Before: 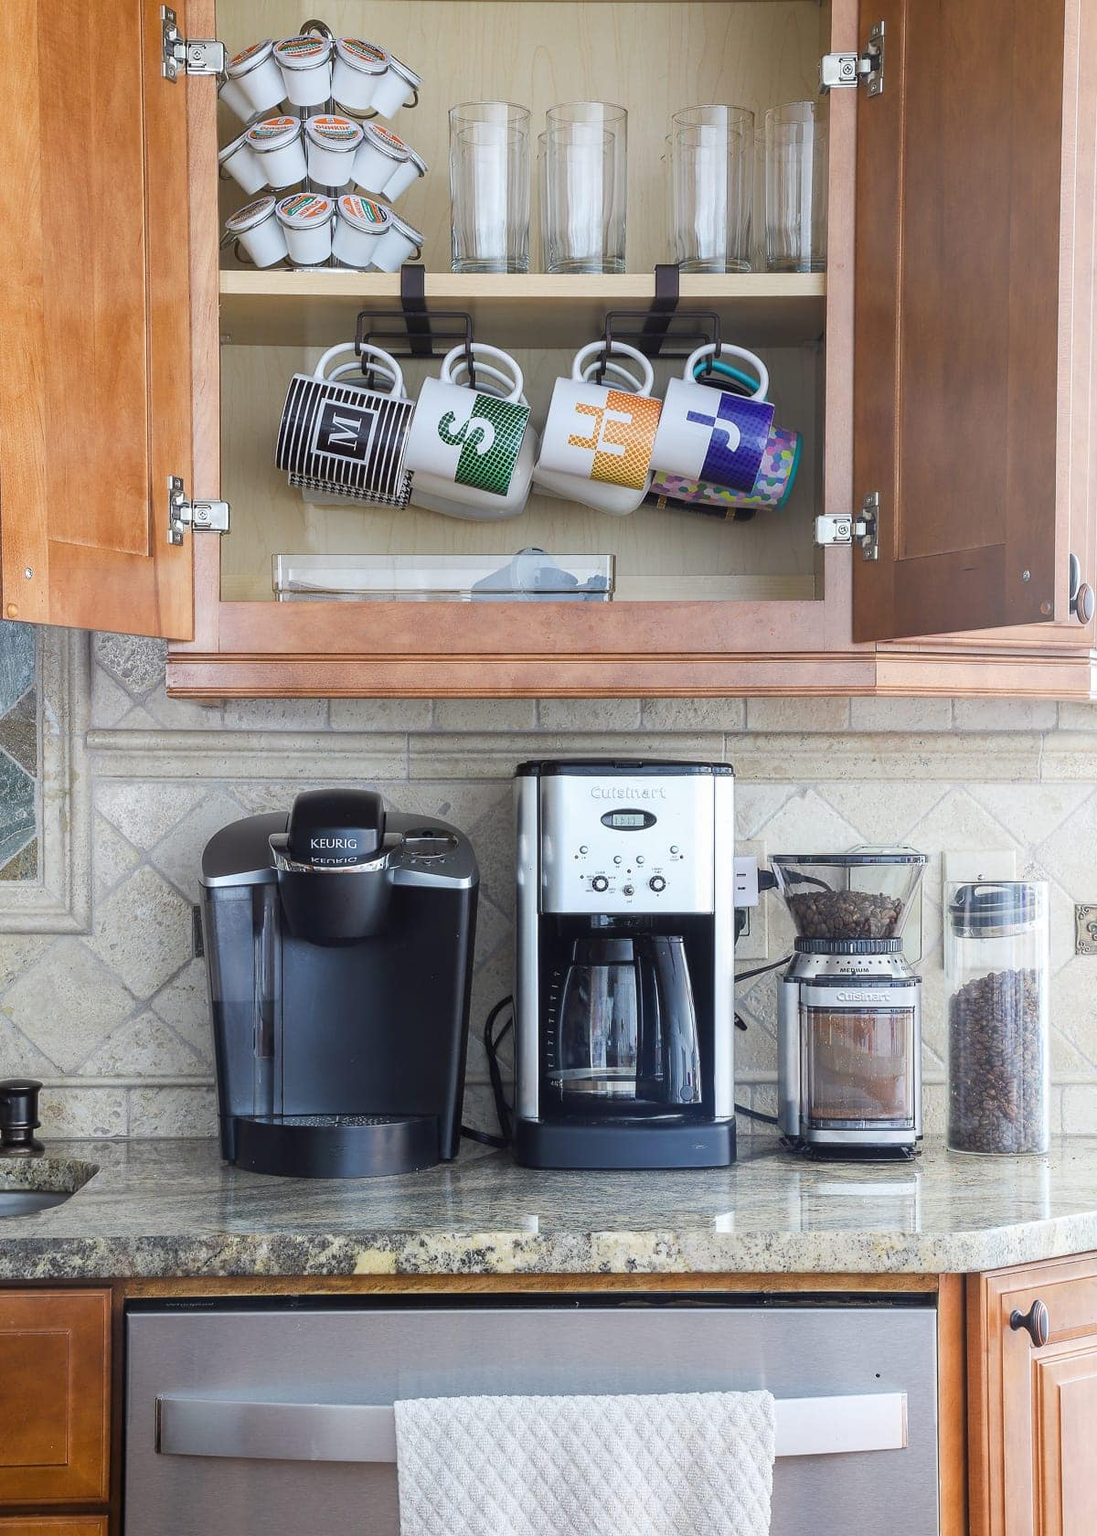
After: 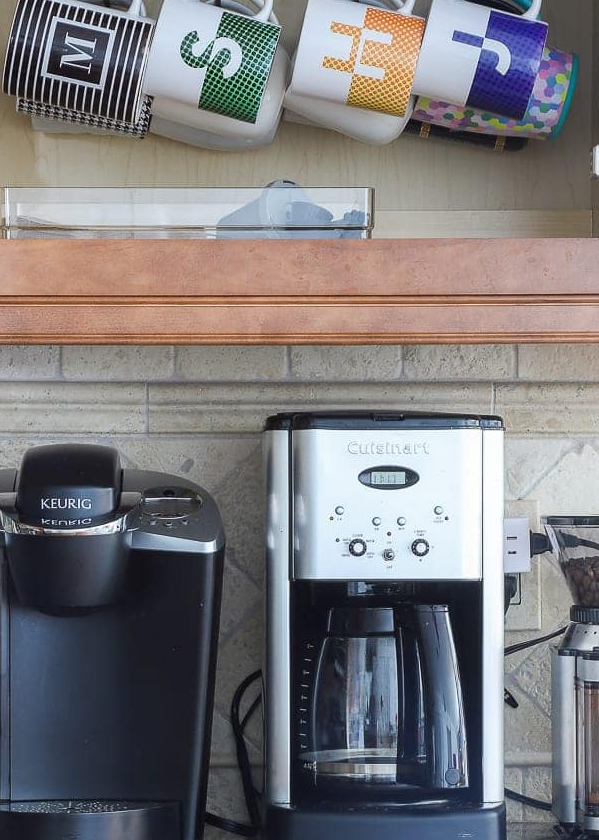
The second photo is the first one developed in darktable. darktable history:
crop: left 25%, top 25%, right 25%, bottom 25%
base curve: exposure shift 0, preserve colors none
